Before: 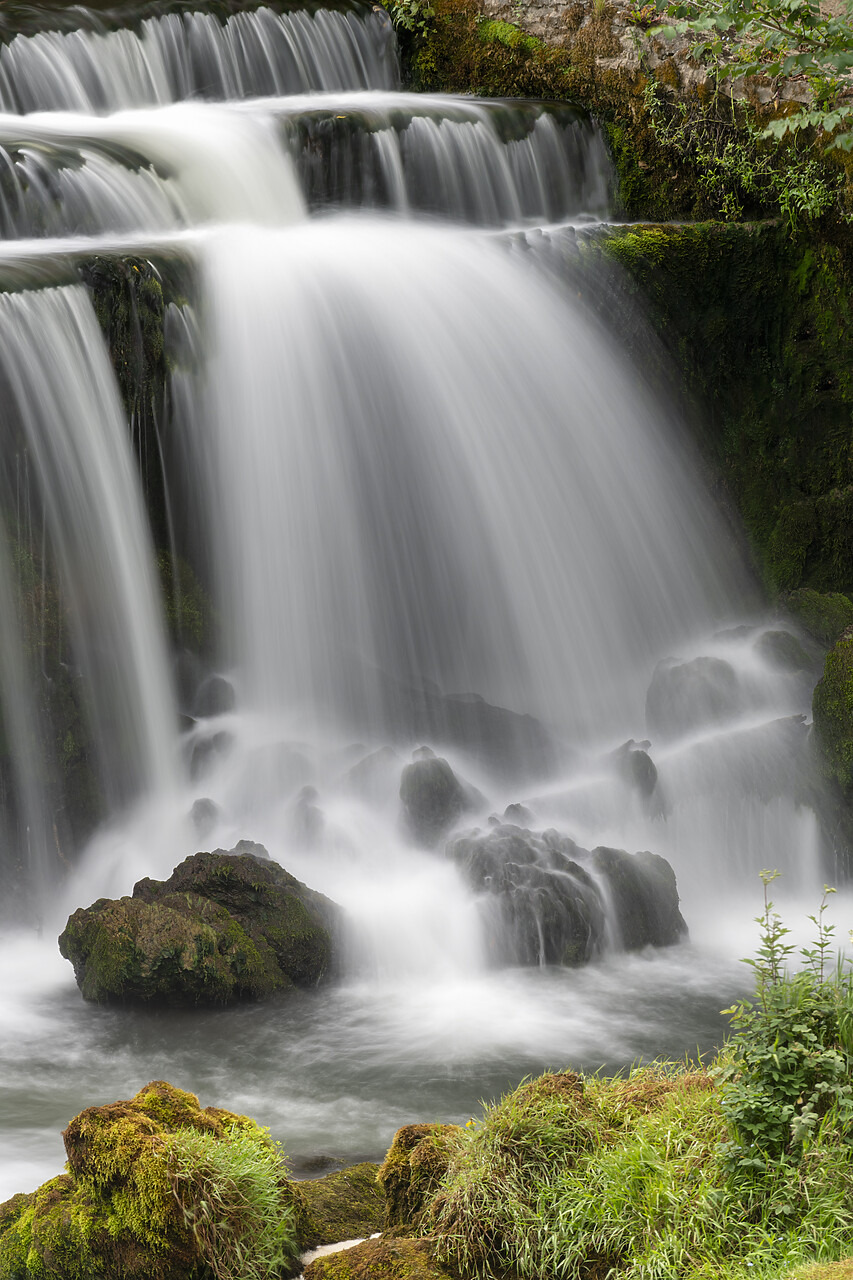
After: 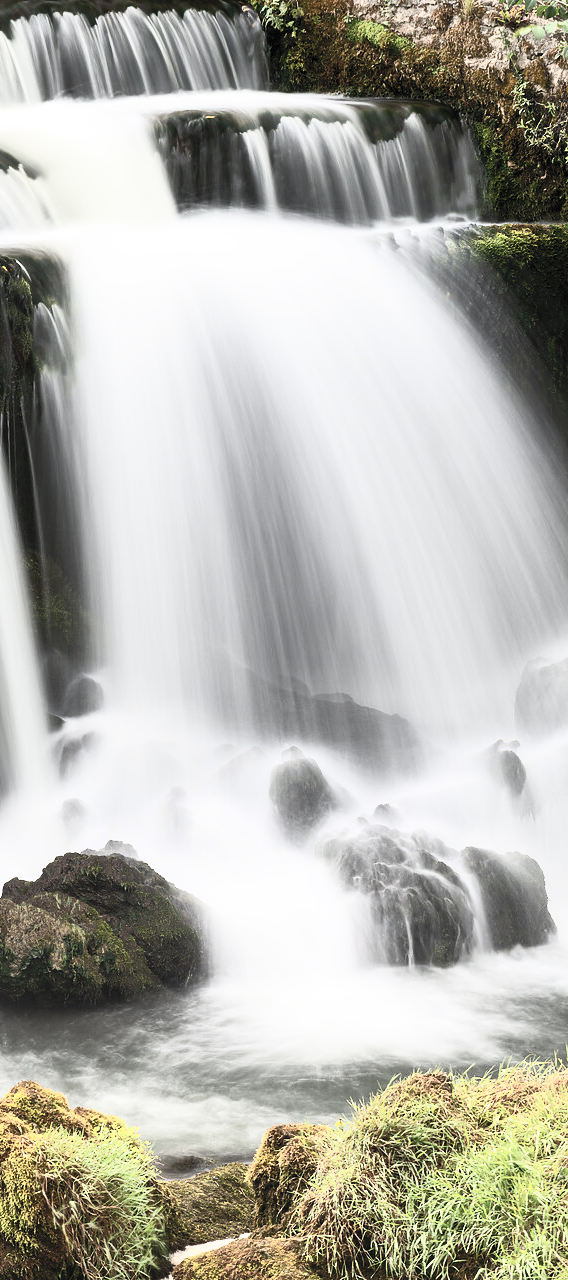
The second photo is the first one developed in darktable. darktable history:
crop: left 15.422%, right 17.917%
contrast brightness saturation: contrast 0.572, brightness 0.576, saturation -0.332
